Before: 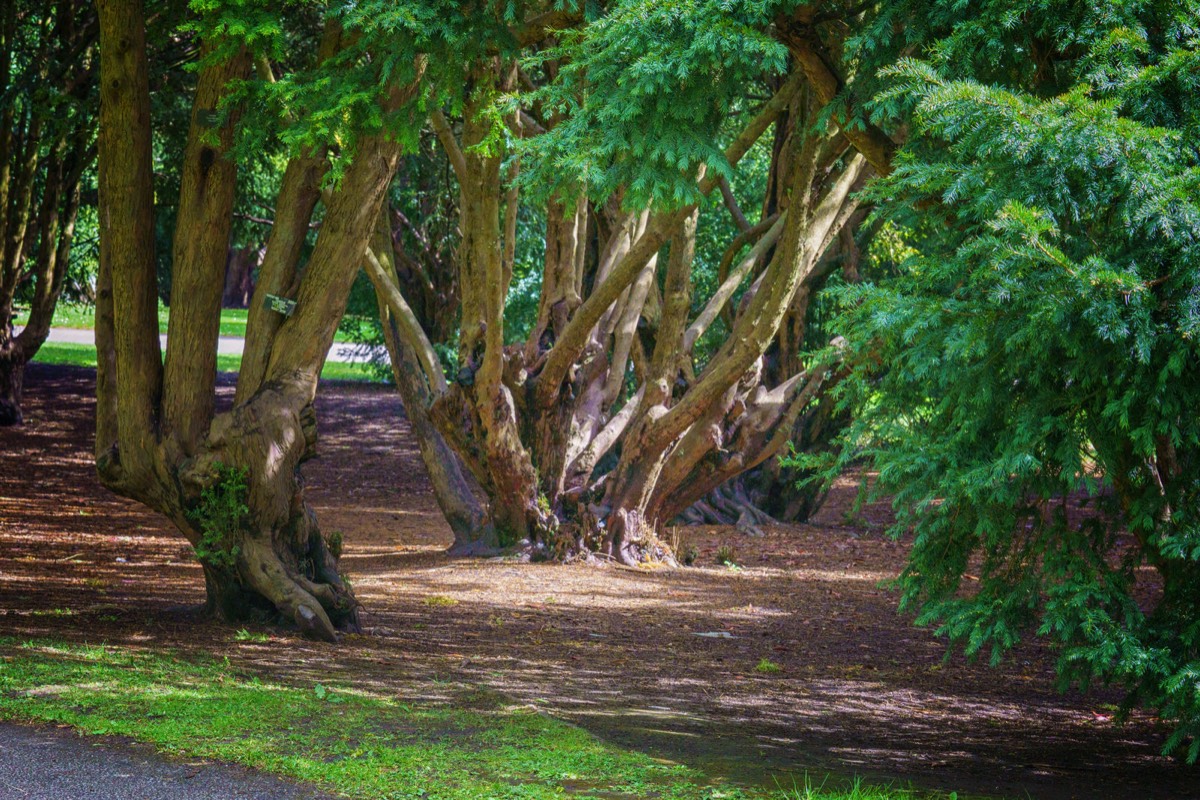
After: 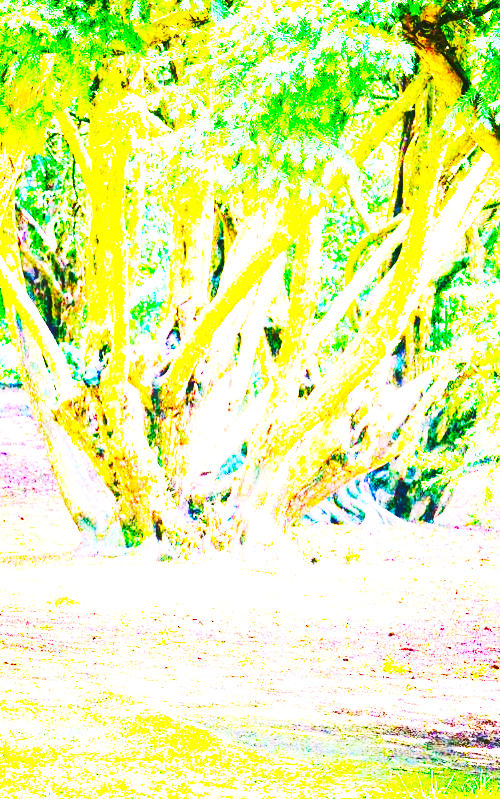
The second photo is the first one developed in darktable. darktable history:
contrast brightness saturation: contrast 0.19, brightness -0.11, saturation 0.21
white balance: red 0.983, blue 1.036
tone equalizer: on, module defaults
crop: left 31.229%, right 27.105%
exposure: black level correction 0, exposure 2.327 EV, compensate exposure bias true, compensate highlight preservation false
color balance rgb: linear chroma grading › global chroma 9%, perceptual saturation grading › global saturation 36%, perceptual saturation grading › shadows 35%, perceptual brilliance grading › global brilliance 15%, perceptual brilliance grading › shadows -35%, global vibrance 15%
base curve: curves: ch0 [(0, 0.015) (0.085, 0.116) (0.134, 0.298) (0.19, 0.545) (0.296, 0.764) (0.599, 0.982) (1, 1)], preserve colors none
